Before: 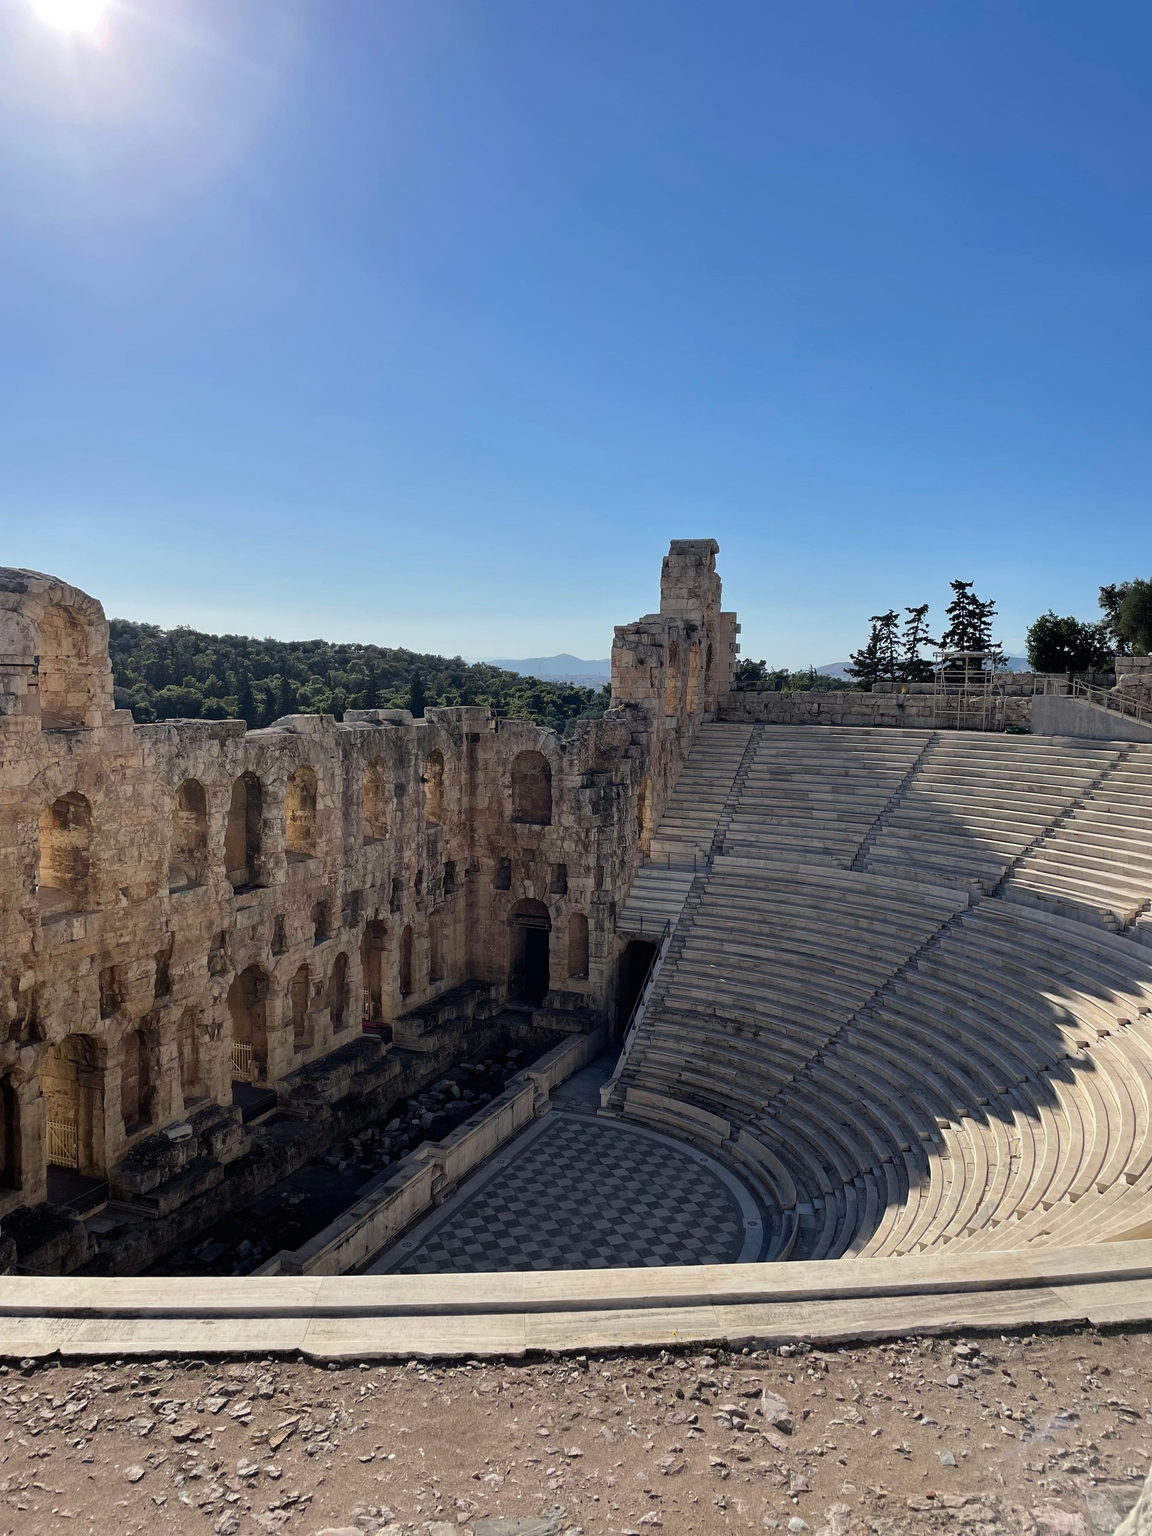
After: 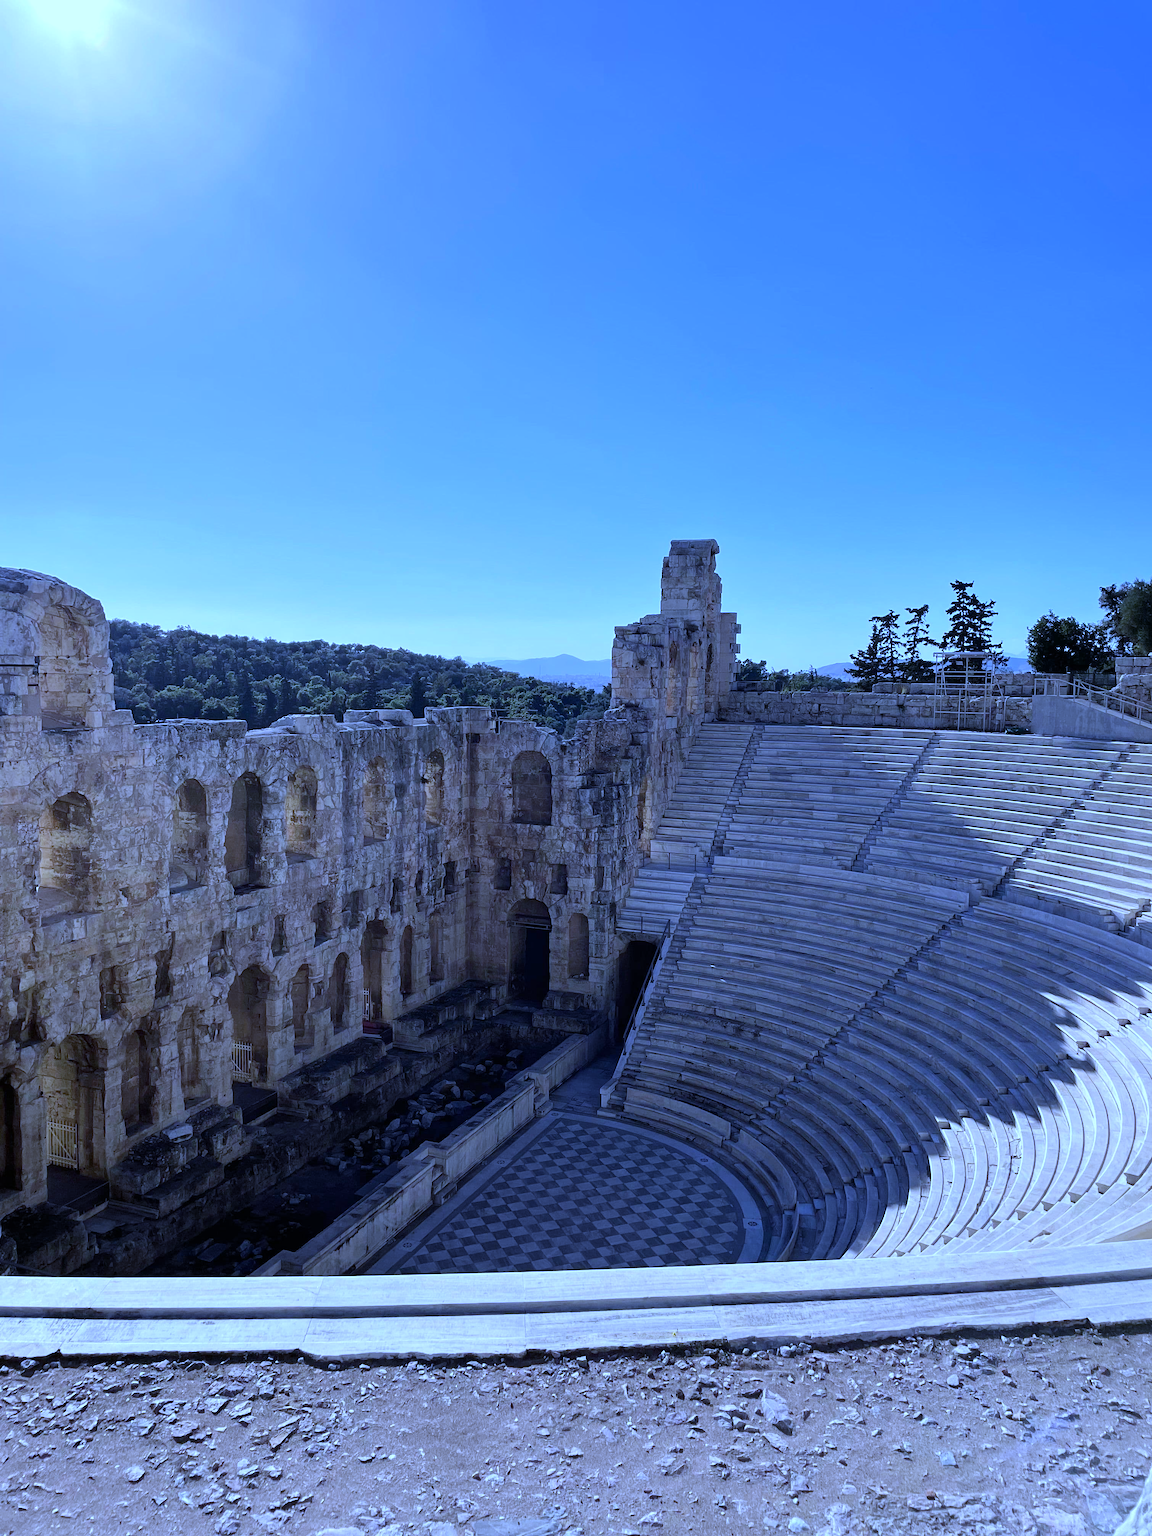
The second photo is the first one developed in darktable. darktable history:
exposure: exposure 0.2 EV, compensate highlight preservation false
white balance: red 0.766, blue 1.537
tone equalizer: -8 EV -0.55 EV
